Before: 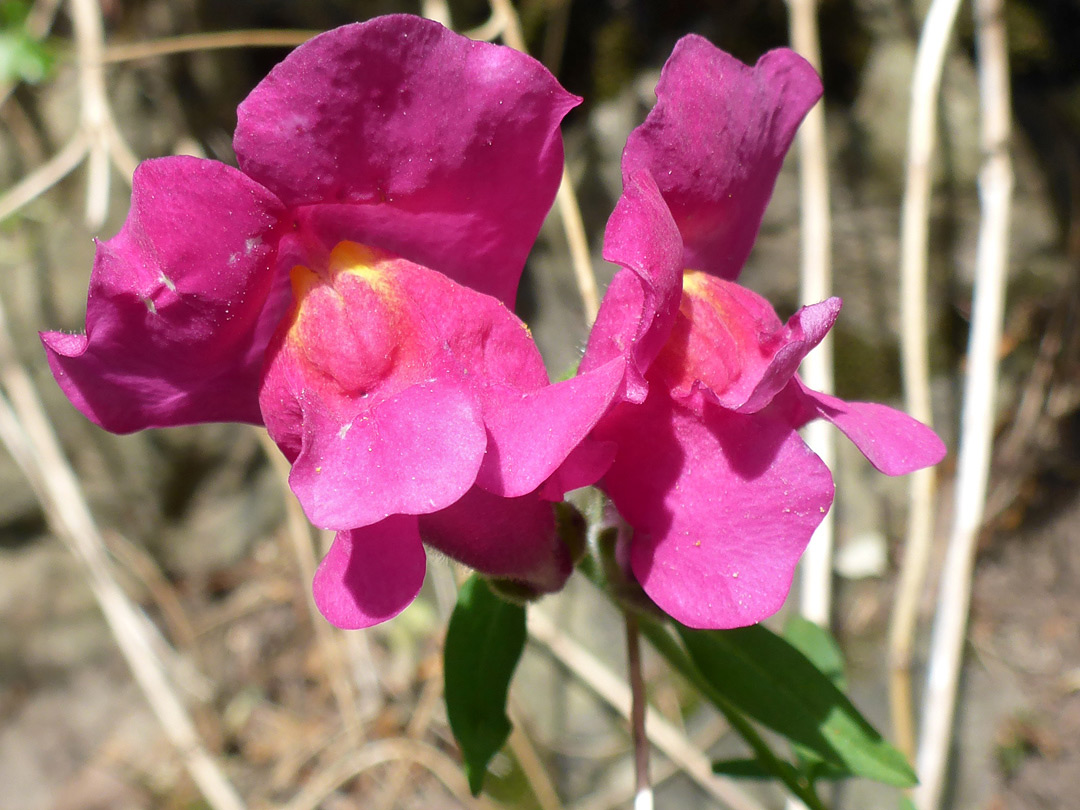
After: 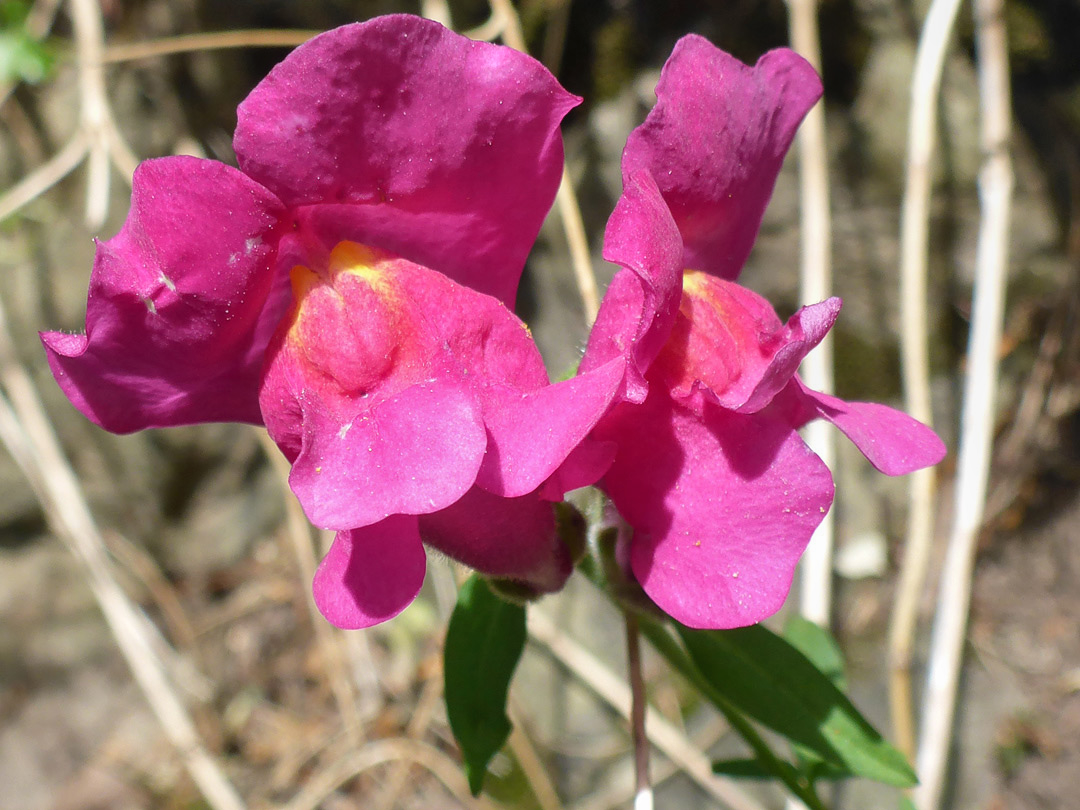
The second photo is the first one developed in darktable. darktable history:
shadows and highlights: low approximation 0.01, soften with gaussian
local contrast: detail 109%
